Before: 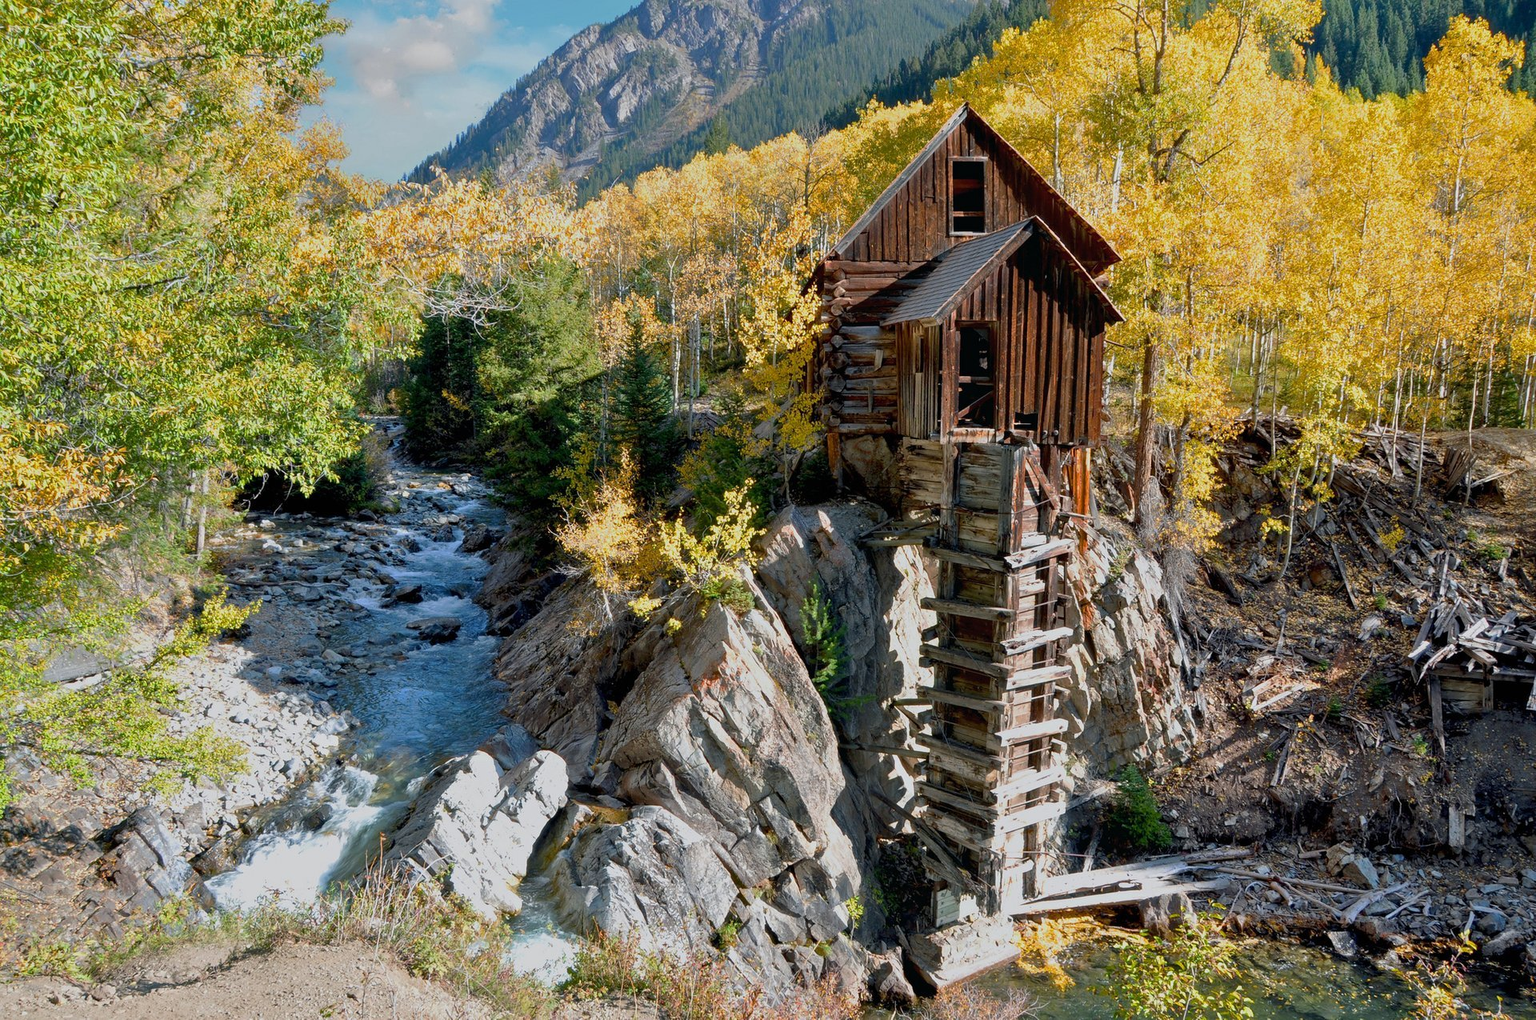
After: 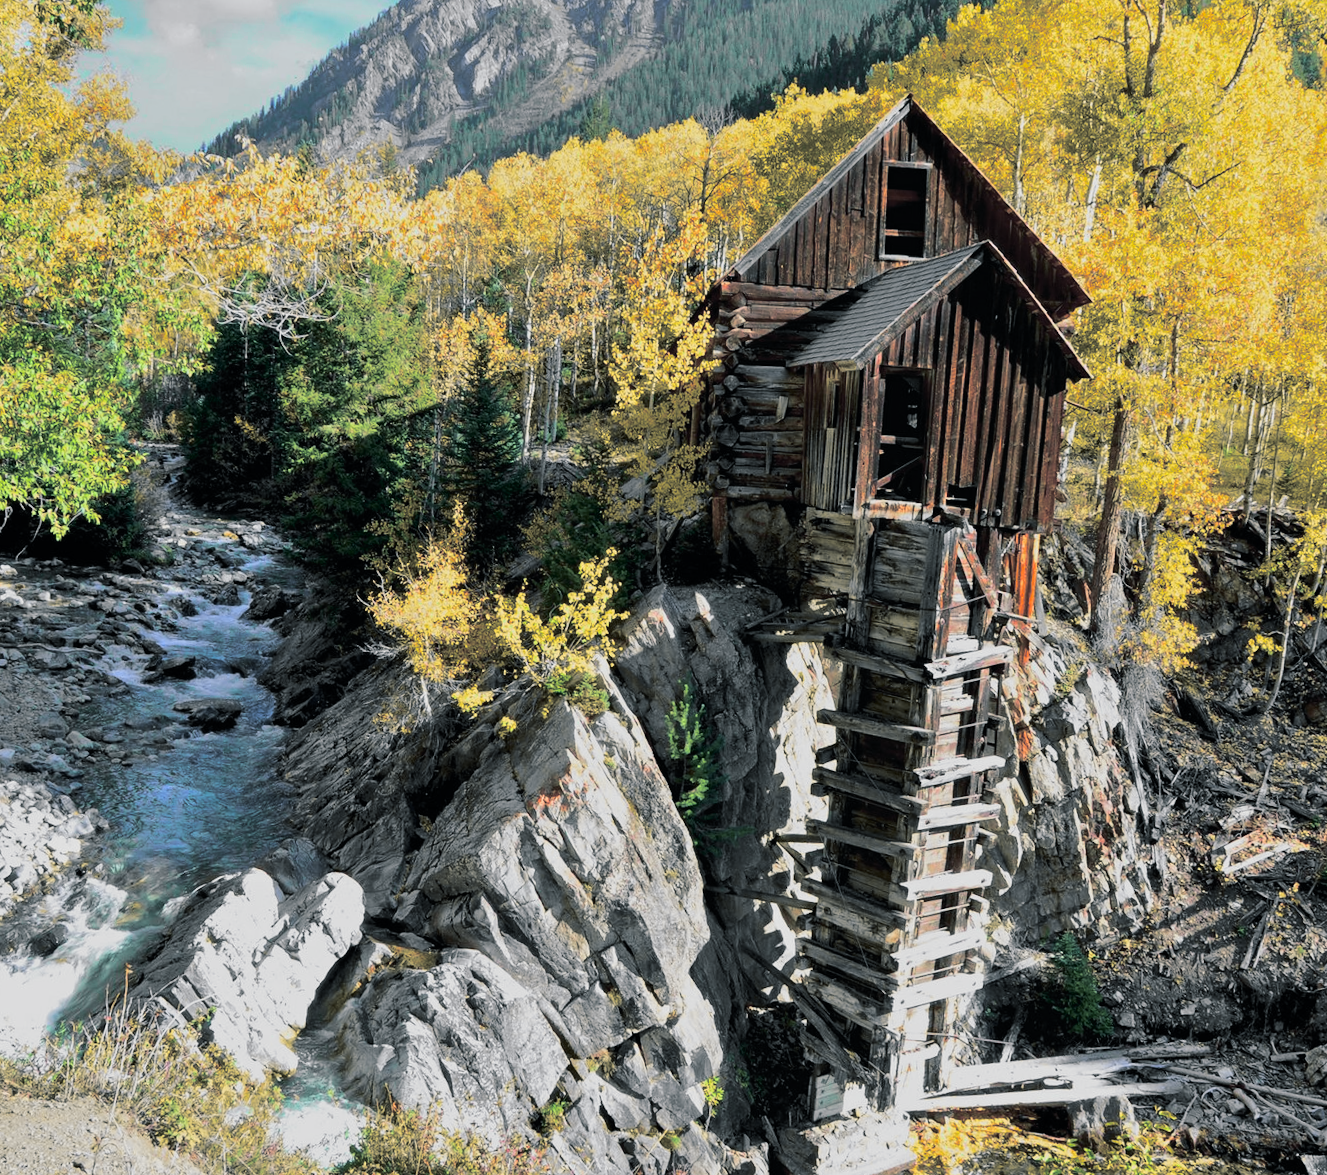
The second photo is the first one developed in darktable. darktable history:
split-toning: shadows › hue 201.6°, shadows › saturation 0.16, highlights › hue 50.4°, highlights › saturation 0.2, balance -49.9
tone curve: curves: ch0 [(0, 0) (0.071, 0.047) (0.266, 0.26) (0.483, 0.554) (0.753, 0.811) (1, 0.983)]; ch1 [(0, 0) (0.346, 0.307) (0.408, 0.369) (0.463, 0.443) (0.482, 0.493) (0.502, 0.5) (0.517, 0.502) (0.55, 0.548) (0.597, 0.624) (0.651, 0.698) (1, 1)]; ch2 [(0, 0) (0.346, 0.34) (0.434, 0.46) (0.485, 0.494) (0.5, 0.494) (0.517, 0.506) (0.535, 0.529) (0.583, 0.611) (0.625, 0.666) (1, 1)], color space Lab, independent channels, preserve colors none
crop and rotate: angle -3.27°, left 14.277%, top 0.028%, right 10.766%, bottom 0.028%
